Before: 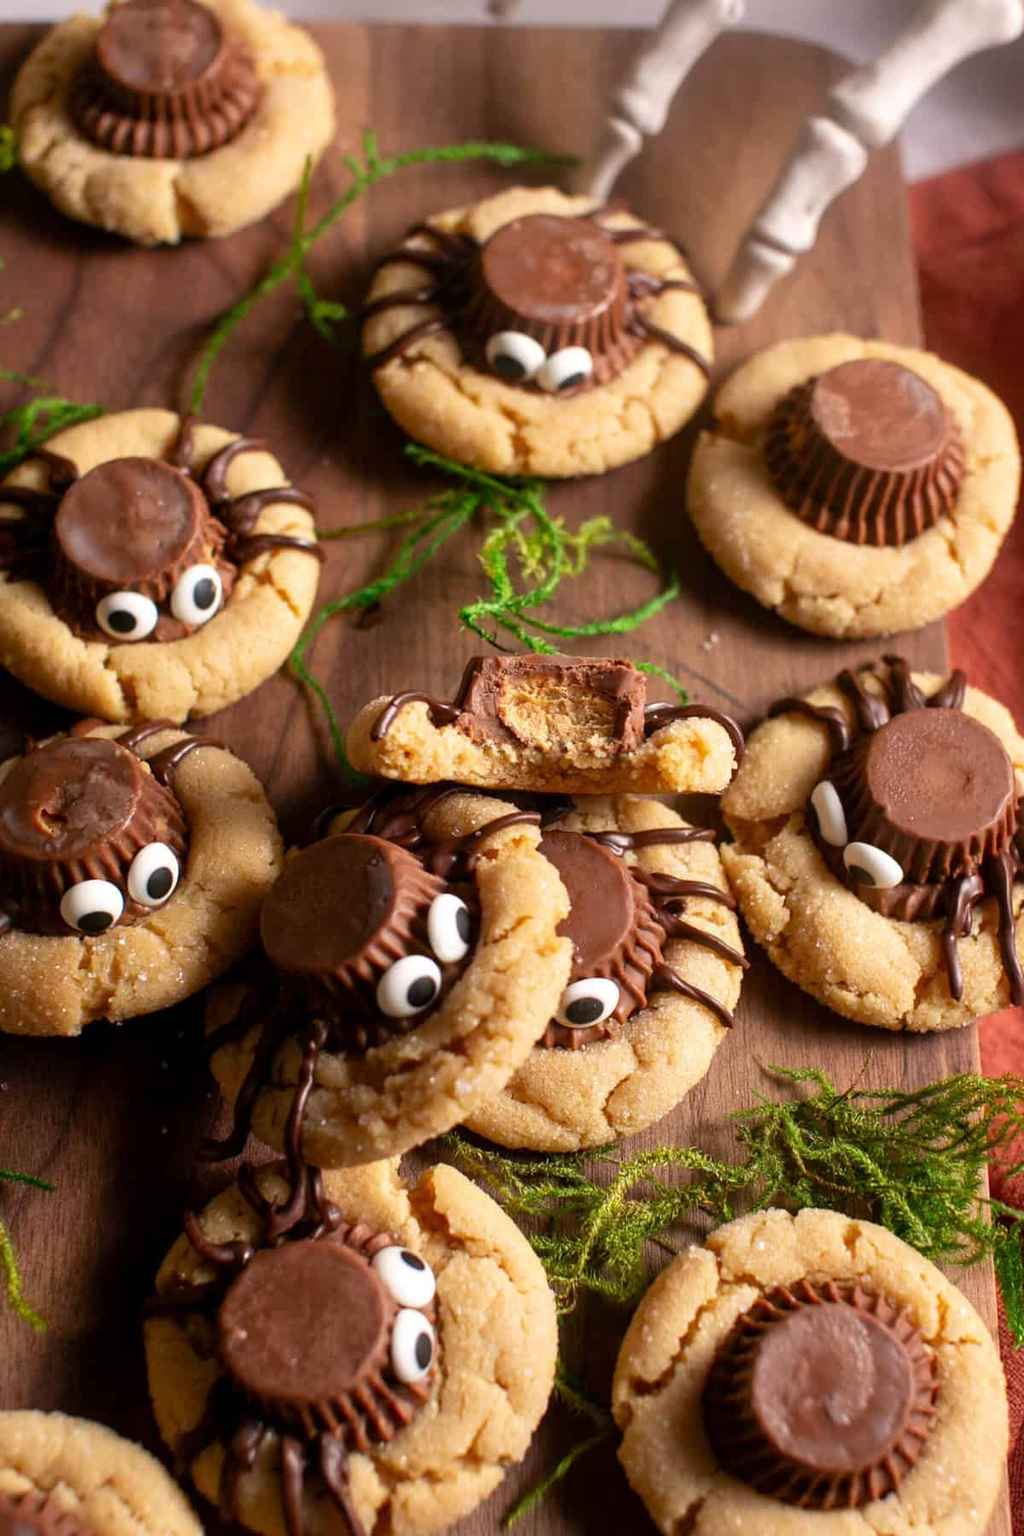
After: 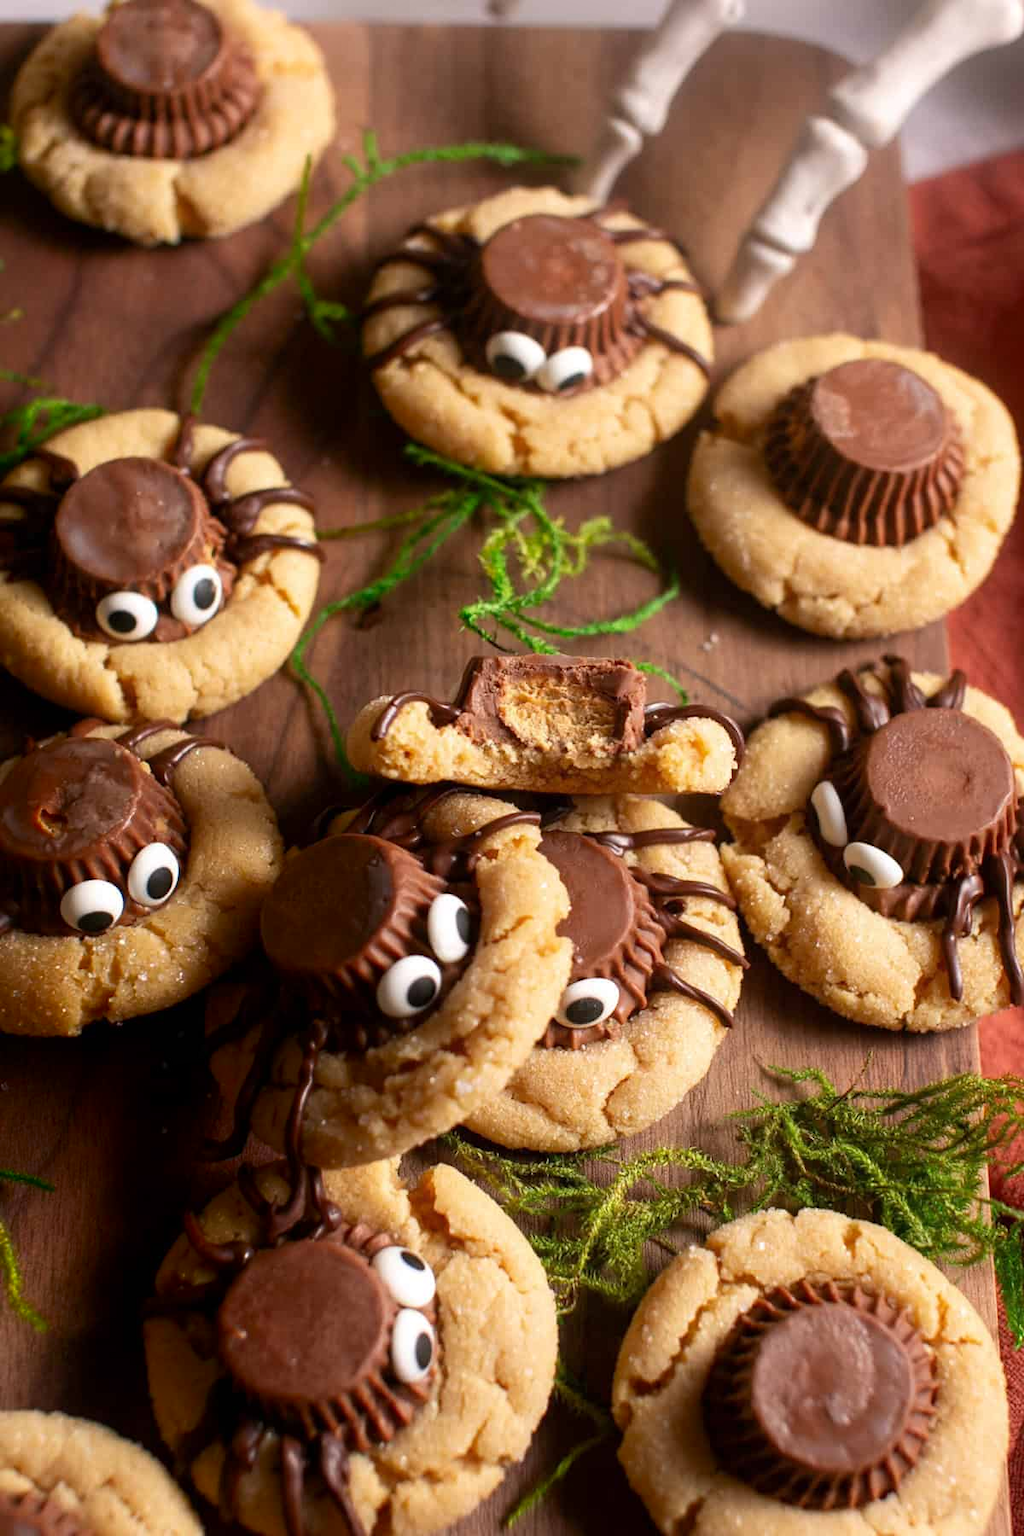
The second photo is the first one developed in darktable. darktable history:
shadows and highlights: shadows -55.25, highlights 86.1, soften with gaussian
